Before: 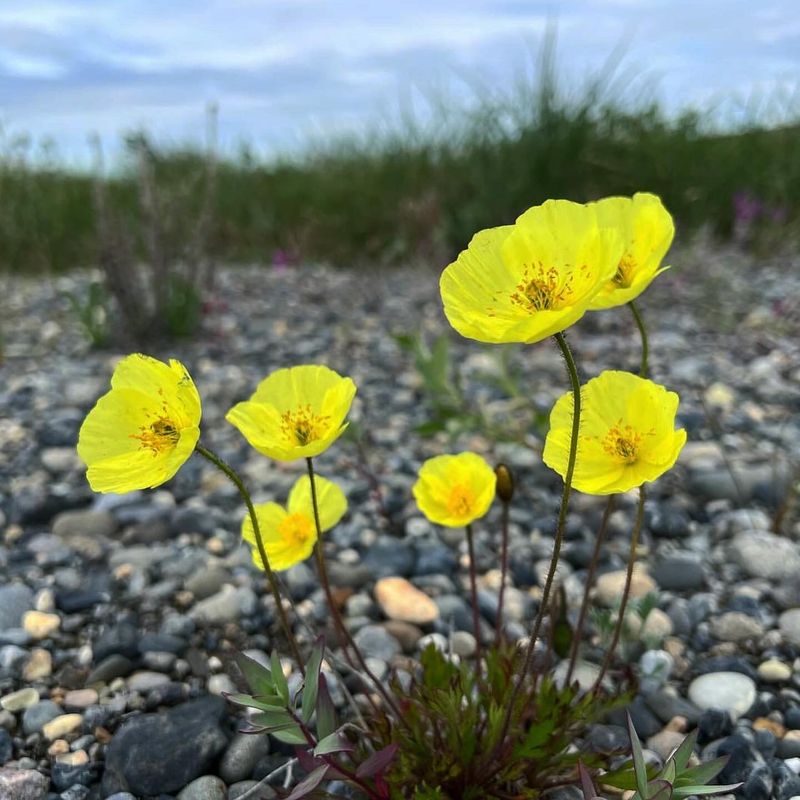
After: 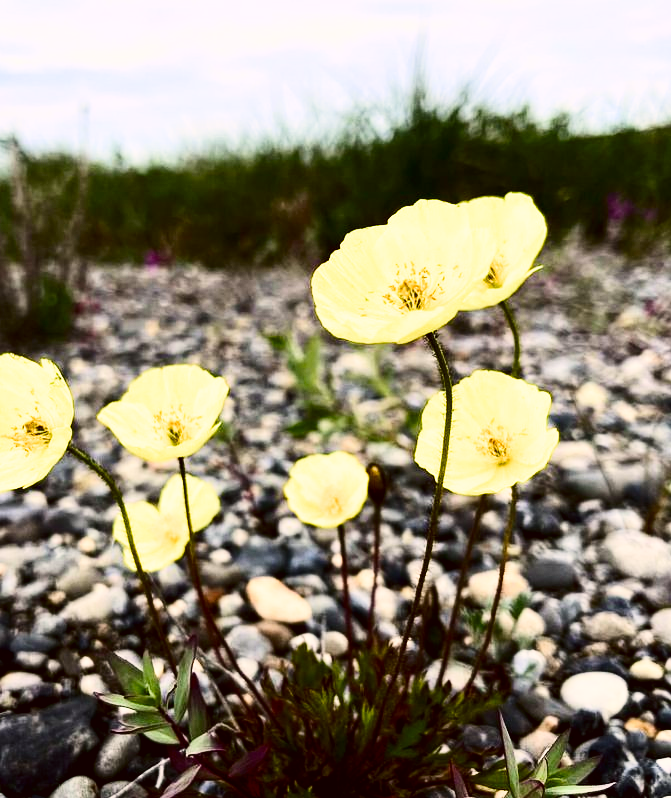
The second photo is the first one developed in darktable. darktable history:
contrast brightness saturation: contrast 0.323, brightness -0.068, saturation 0.175
exposure: exposure 0.201 EV, compensate highlight preservation false
color balance rgb: perceptual saturation grading › global saturation 20%, perceptual saturation grading › highlights -24.897%, perceptual saturation grading › shadows 25.884%
crop: left 16.099%
color correction: highlights a* 6.35, highlights b* 8.14, shadows a* 6.68, shadows b* 7.23, saturation 0.917
filmic rgb: middle gray luminance 12.97%, black relative exposure -10.15 EV, white relative exposure 3.47 EV, target black luminance 0%, hardness 5.76, latitude 44.79%, contrast 1.227, highlights saturation mix 5.63%, shadows ↔ highlights balance 26.76%, add noise in highlights 0, preserve chrominance luminance Y, color science v3 (2019), use custom middle-gray values true, contrast in highlights soft
